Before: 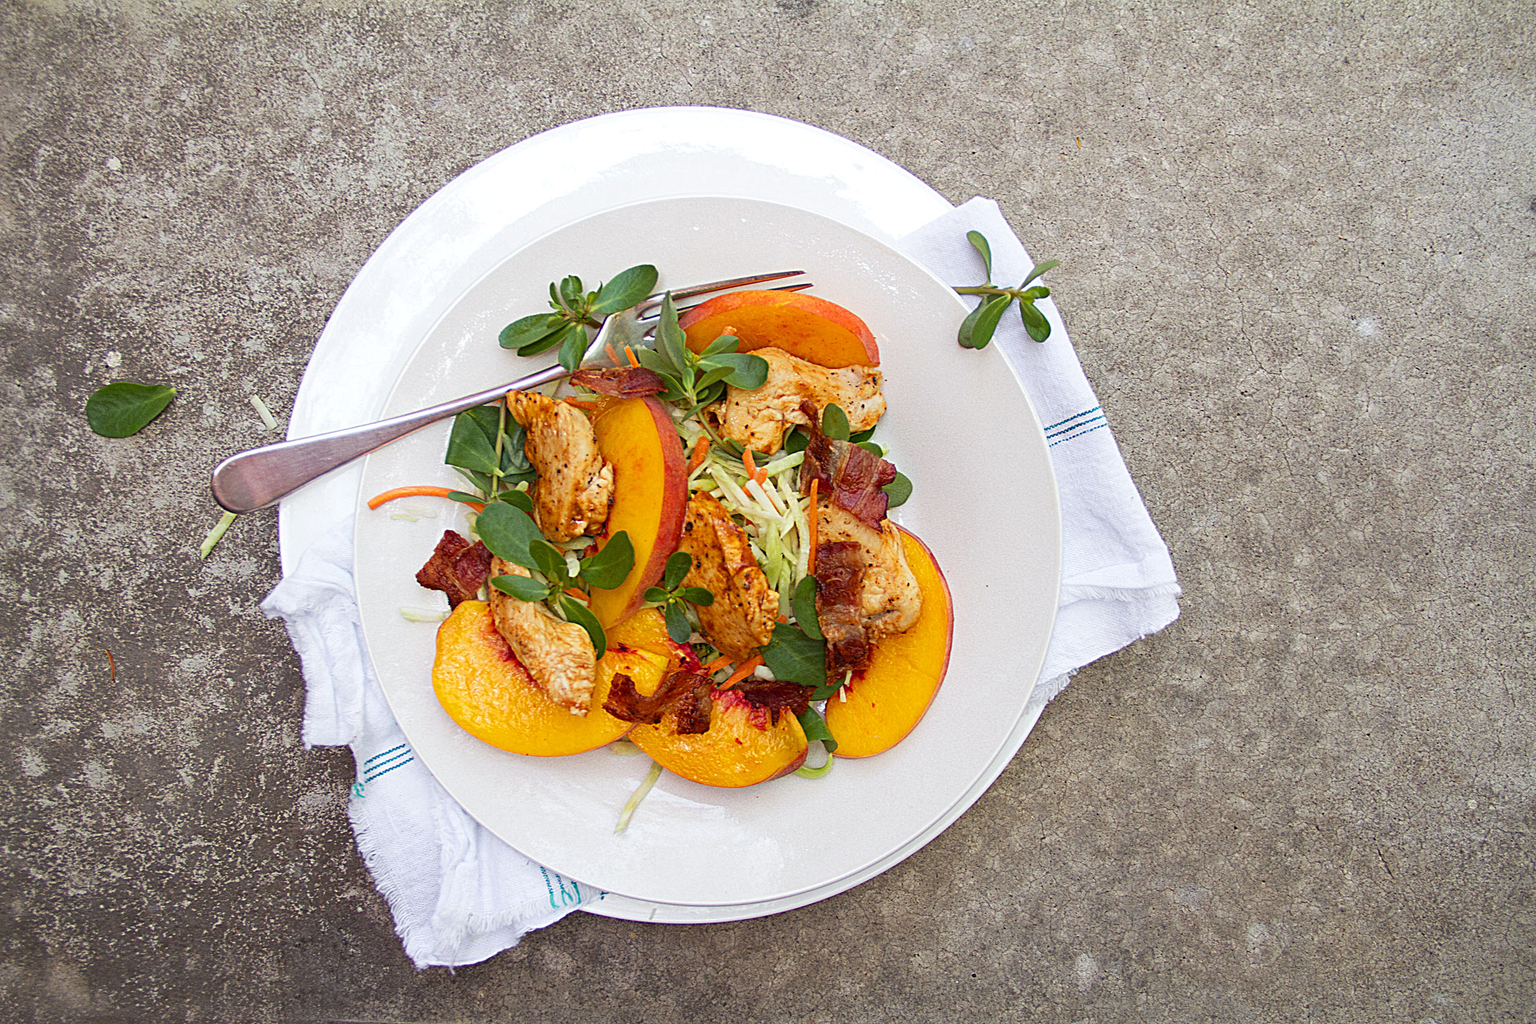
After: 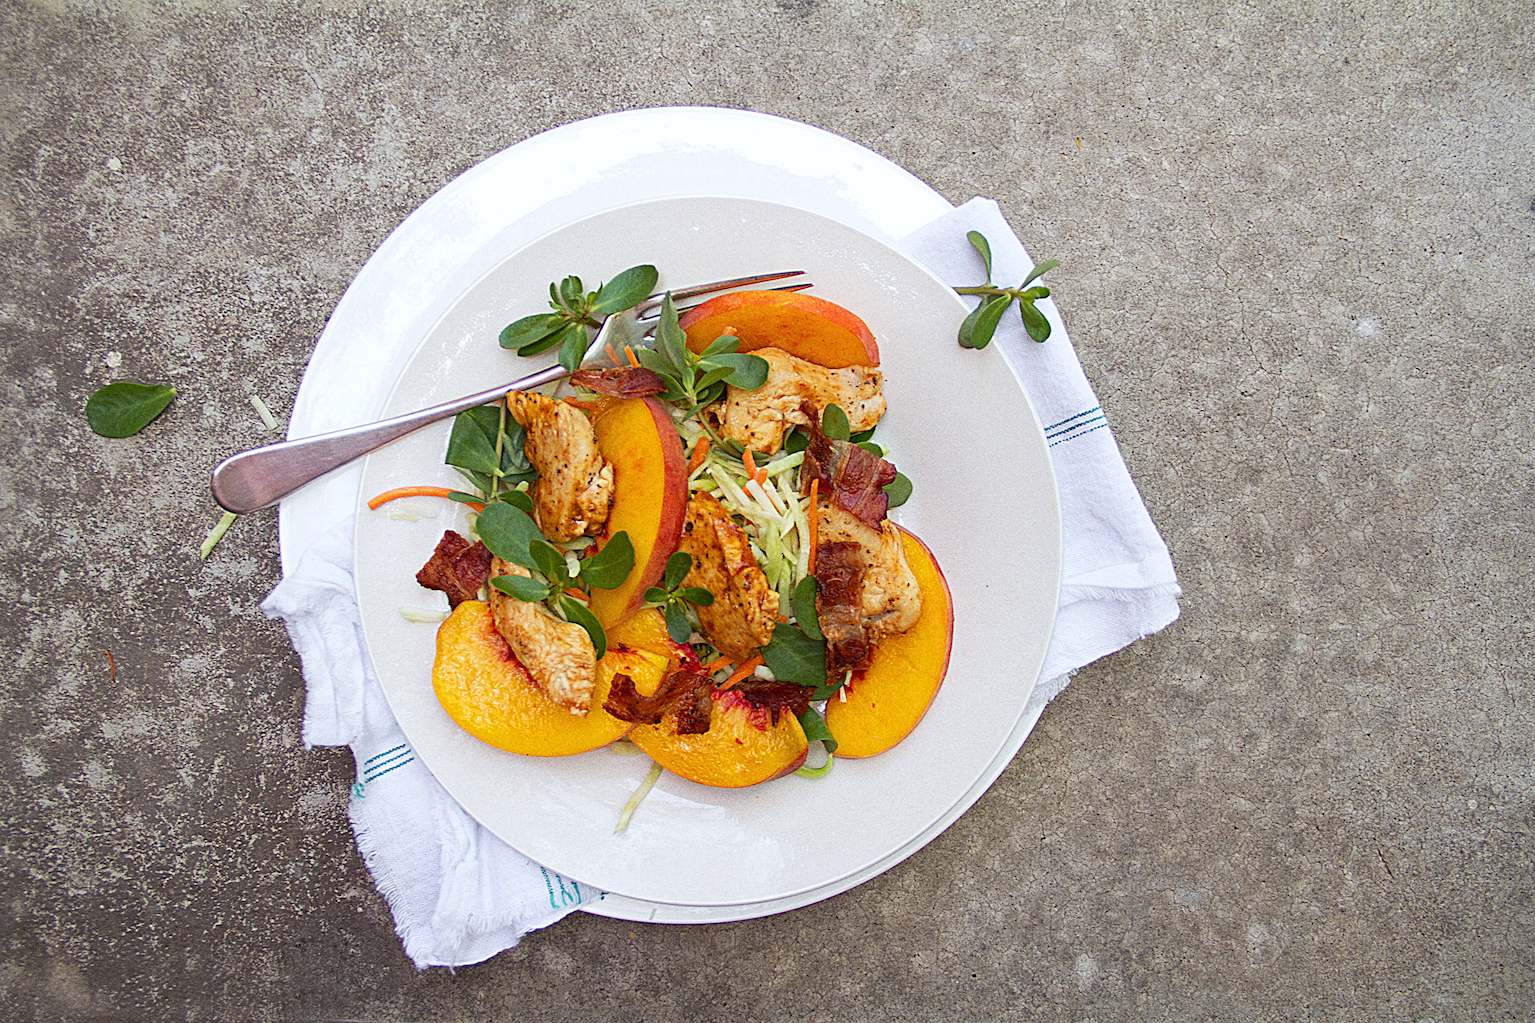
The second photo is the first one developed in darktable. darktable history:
white balance: red 0.988, blue 1.017
grain: coarseness 0.09 ISO, strength 40%
